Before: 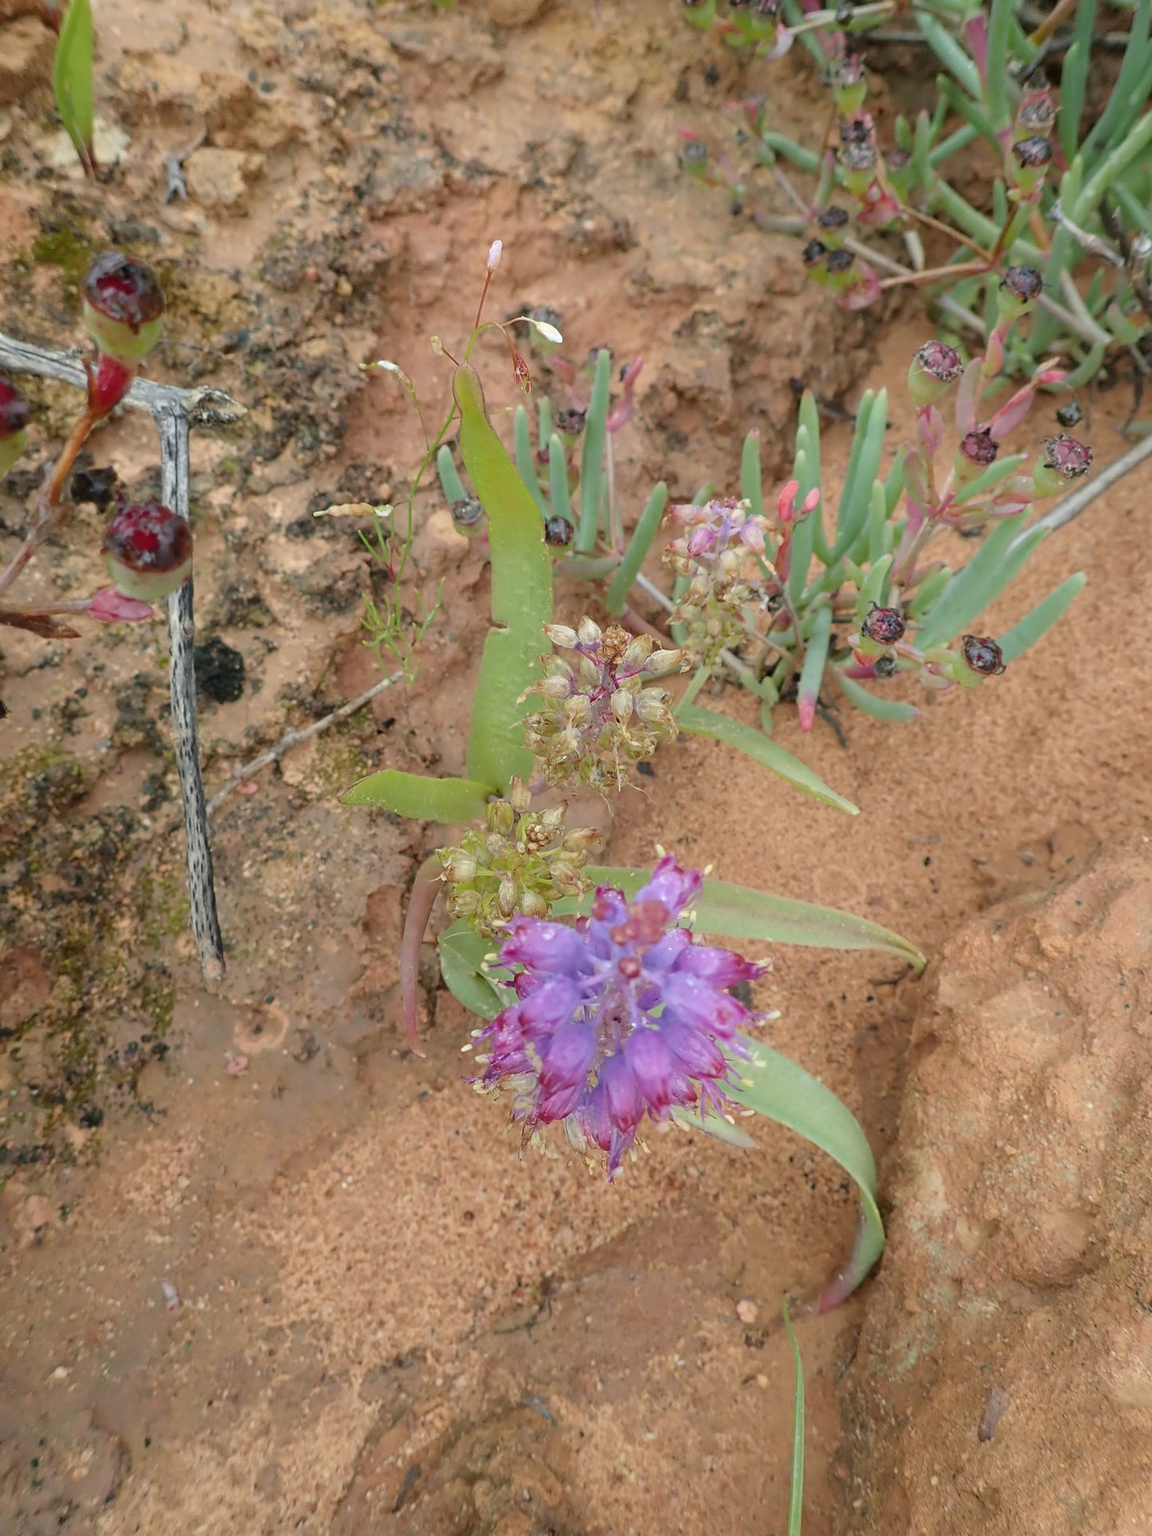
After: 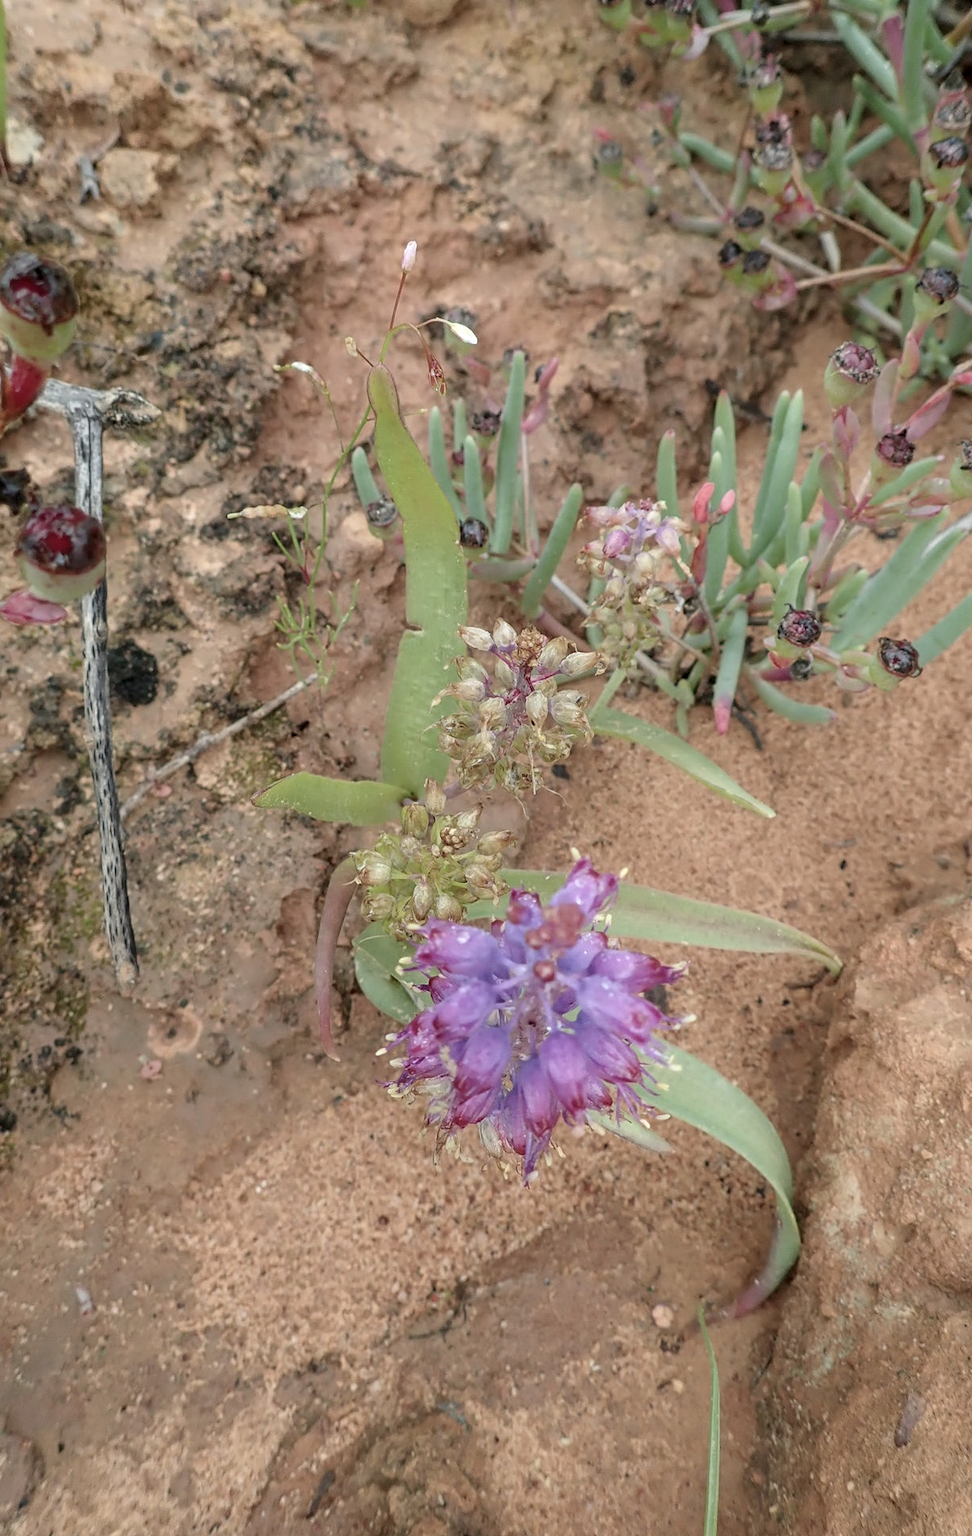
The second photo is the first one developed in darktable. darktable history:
color balance: input saturation 80.07%
local contrast: on, module defaults
crop: left 7.598%, right 7.873%
